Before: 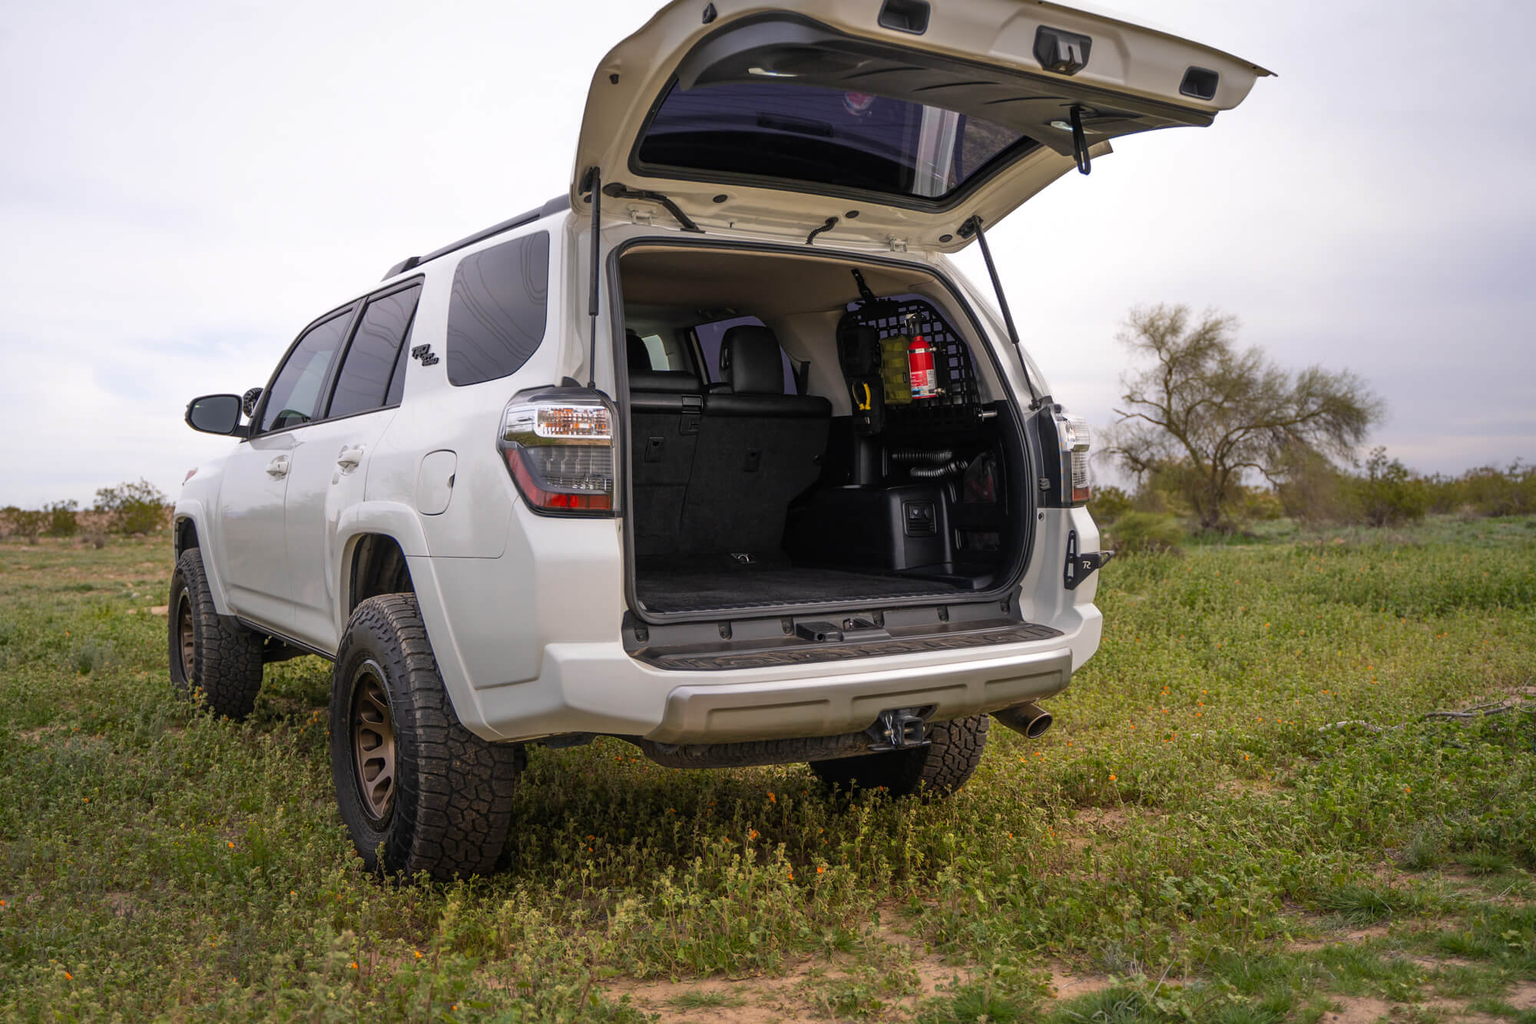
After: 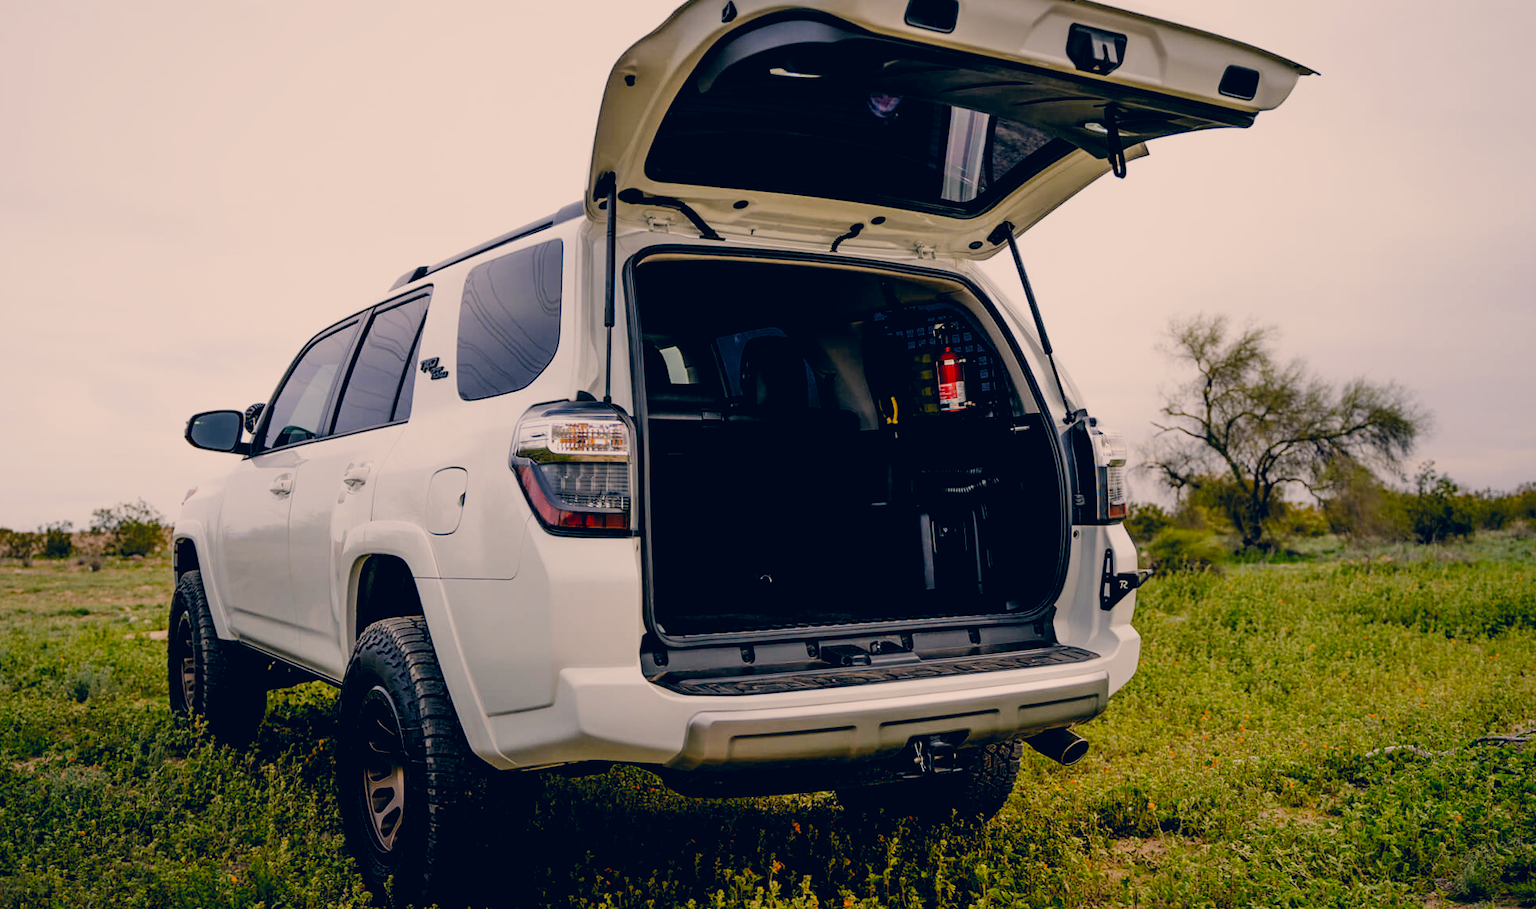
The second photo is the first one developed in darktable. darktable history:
crop and rotate: angle 0.2°, left 0.275%, right 3.127%, bottom 14.18%
filmic rgb: black relative exposure -2.85 EV, white relative exposure 4.56 EV, hardness 1.77, contrast 1.25, preserve chrominance no, color science v5 (2021)
color correction: highlights a* 10.32, highlights b* 14.66, shadows a* -9.59, shadows b* -15.02
